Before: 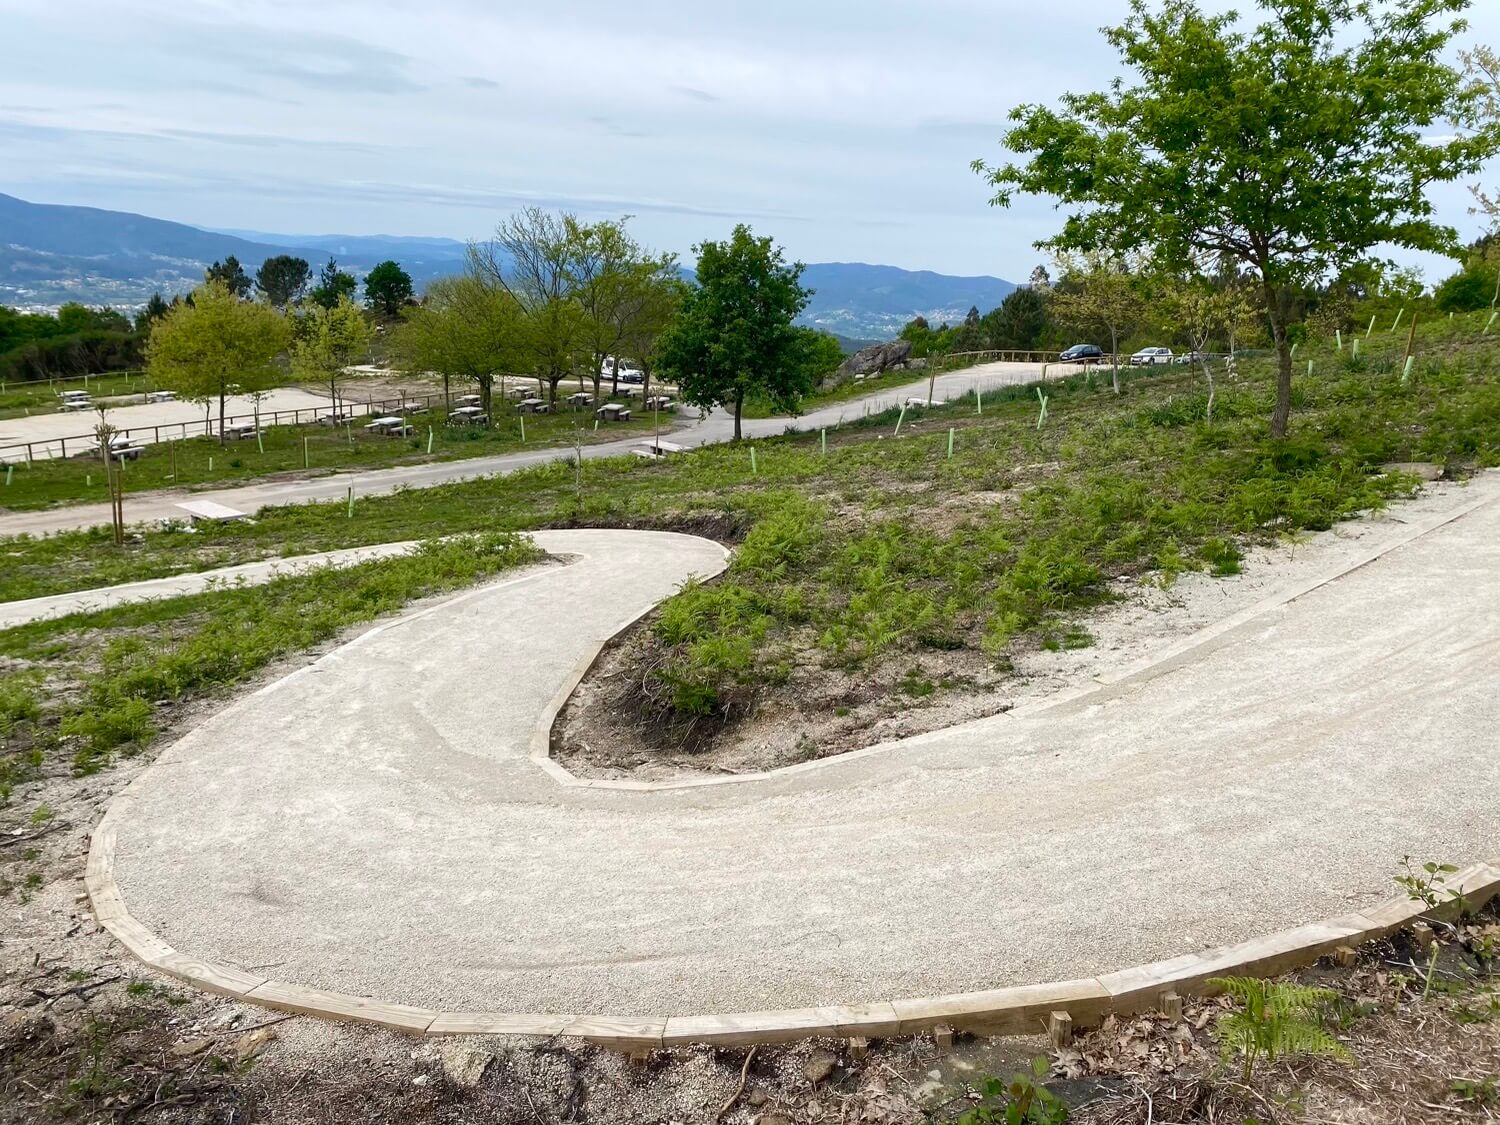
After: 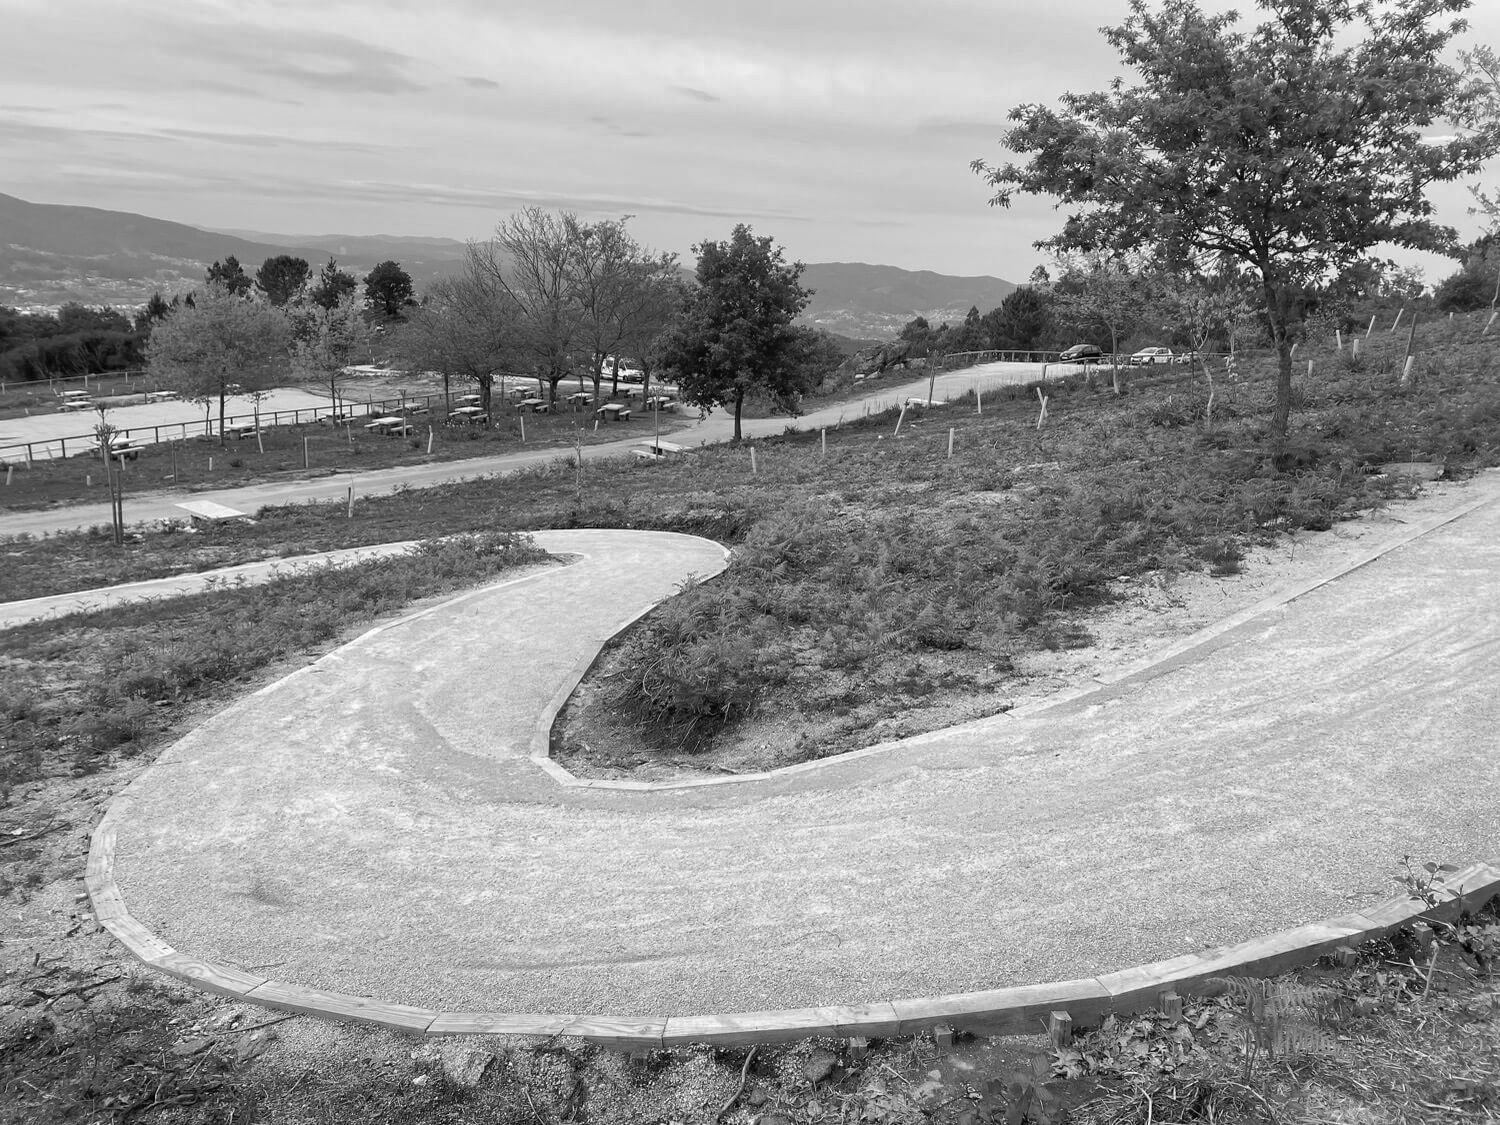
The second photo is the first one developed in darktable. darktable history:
shadows and highlights: on, module defaults
monochrome: on, module defaults
